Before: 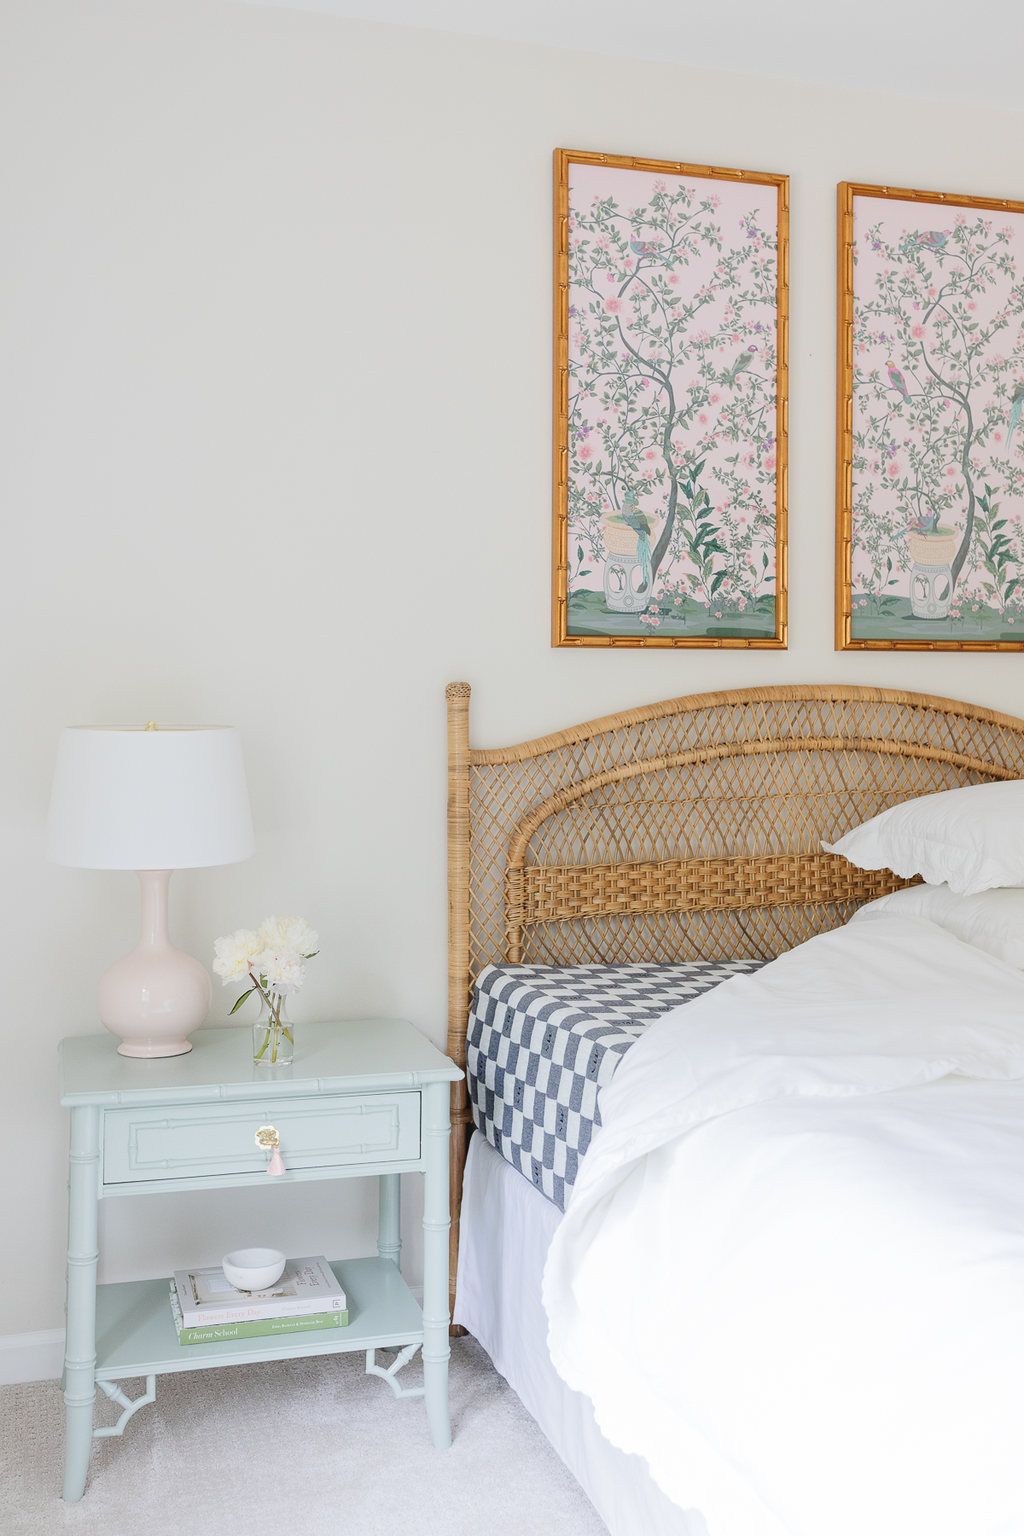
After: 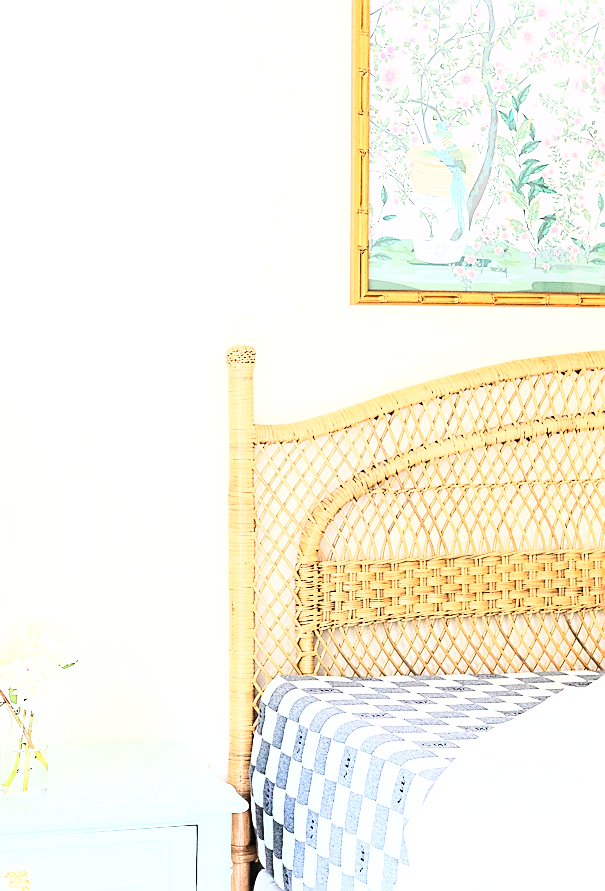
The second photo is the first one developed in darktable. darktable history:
crop: left 24.686%, top 25.231%, right 24.828%, bottom 25.258%
base curve: curves: ch0 [(0, 0) (0, 0) (0.002, 0.001) (0.008, 0.003) (0.019, 0.011) (0.037, 0.037) (0.064, 0.11) (0.102, 0.232) (0.152, 0.379) (0.216, 0.524) (0.296, 0.665) (0.394, 0.789) (0.512, 0.881) (0.651, 0.945) (0.813, 0.986) (1, 1)]
sharpen: on, module defaults
exposure: exposure 1 EV, compensate exposure bias true, compensate highlight preservation false
